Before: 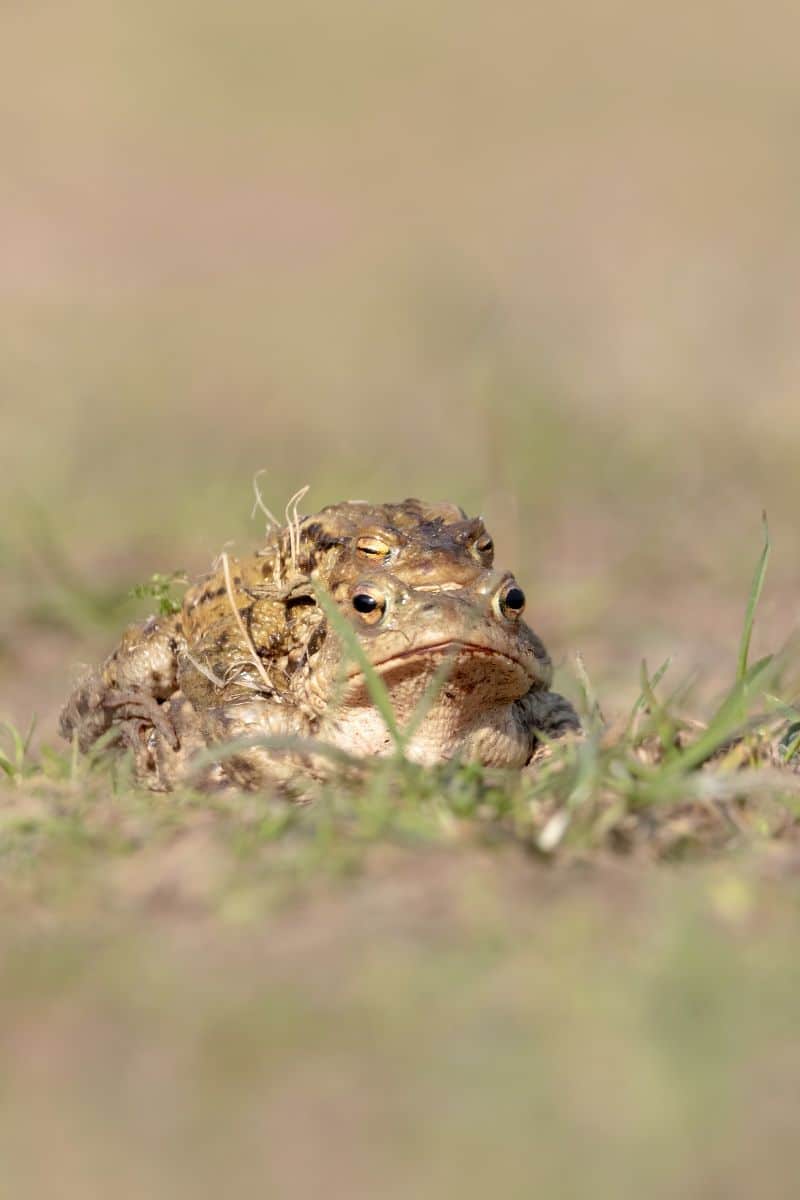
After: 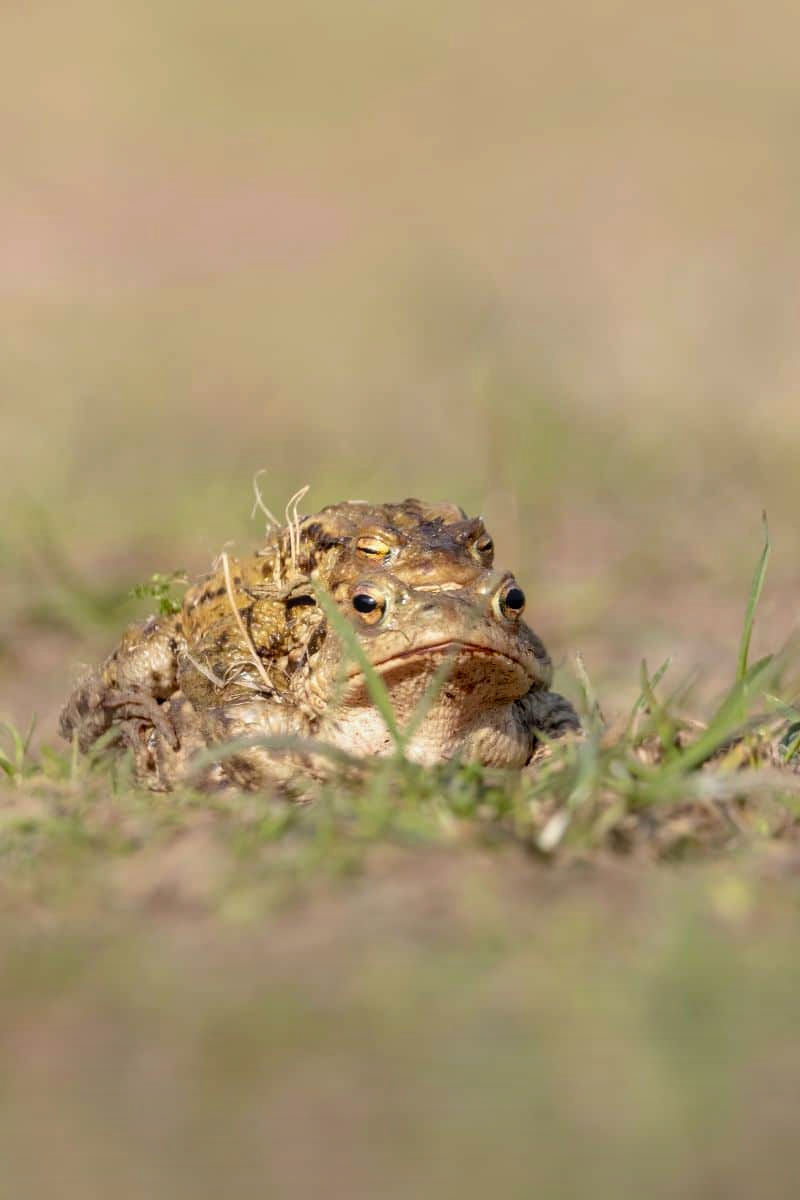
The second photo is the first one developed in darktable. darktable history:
local contrast: detail 115%
color balance rgb: perceptual saturation grading › global saturation 10%, global vibrance 10%
graduated density: rotation -180°, offset 27.42
